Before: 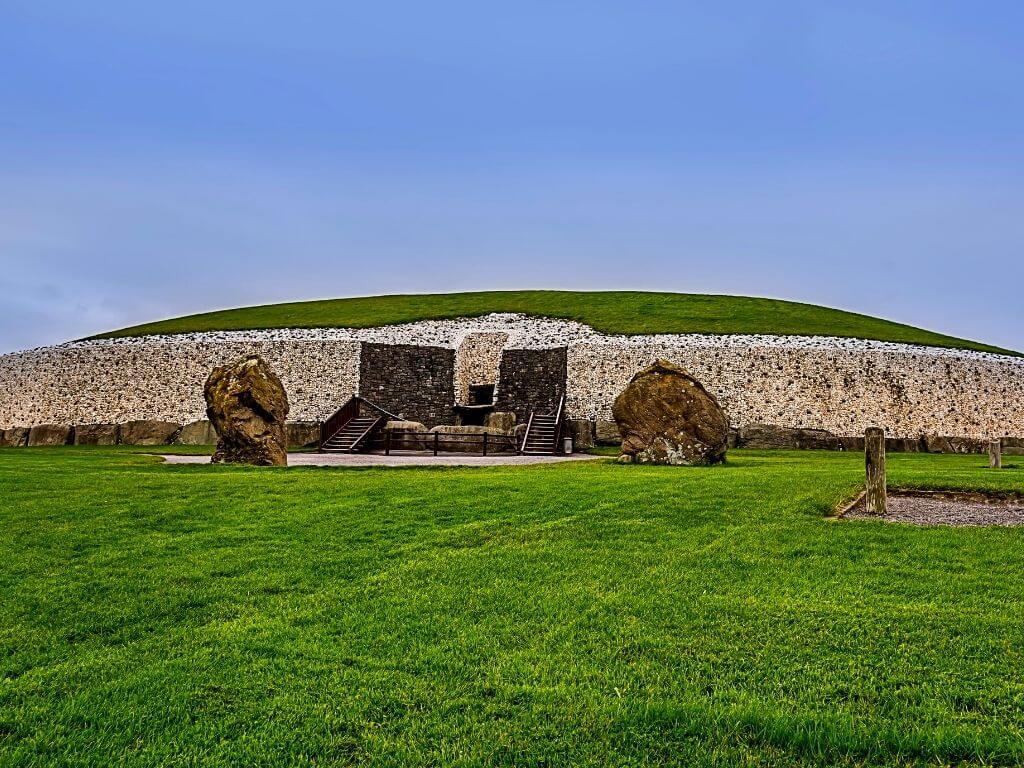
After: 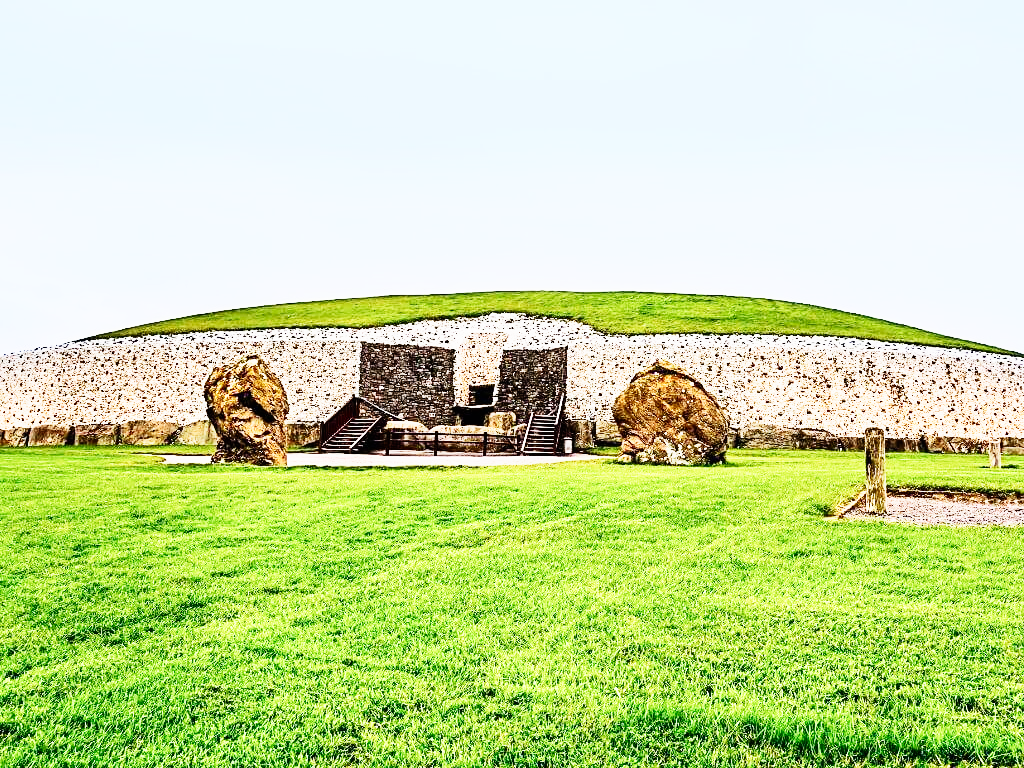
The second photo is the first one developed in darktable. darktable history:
exposure: black level correction 0, exposure 2.088 EV, compensate exposure bias true, compensate highlight preservation false
contrast brightness saturation: contrast 0.24, brightness 0.09
sigmoid: contrast 1.8, skew -0.2, preserve hue 0%, red attenuation 0.1, red rotation 0.035, green attenuation 0.1, green rotation -0.017, blue attenuation 0.15, blue rotation -0.052, base primaries Rec2020
